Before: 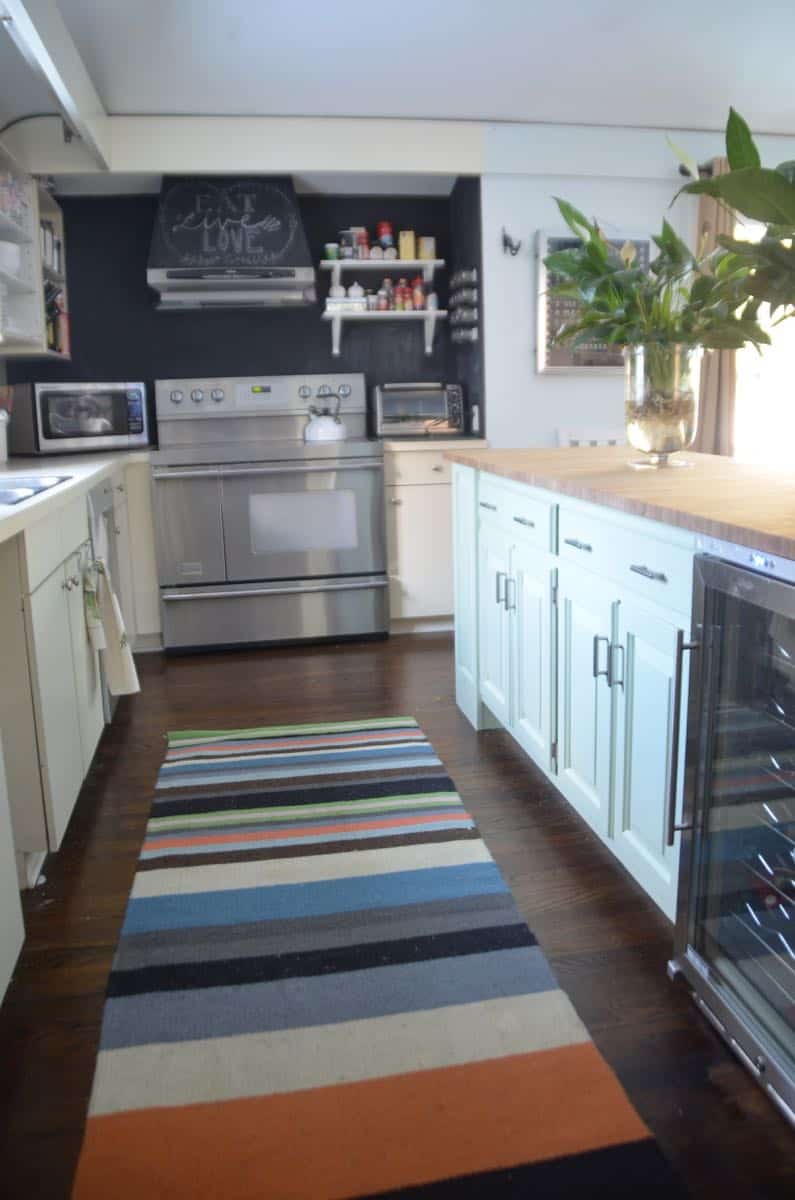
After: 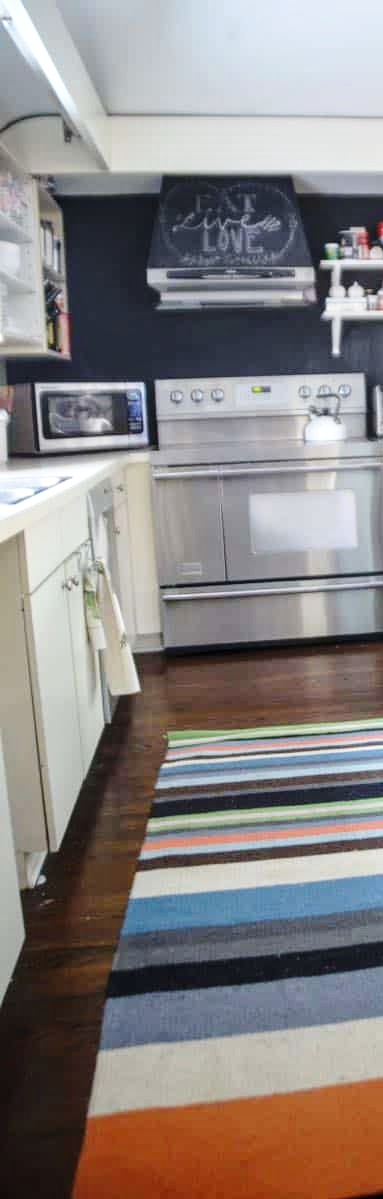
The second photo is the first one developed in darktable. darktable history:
crop and rotate: left 0.03%, top 0%, right 51.751%
local contrast: on, module defaults
base curve: curves: ch0 [(0, 0) (0.028, 0.03) (0.121, 0.232) (0.46, 0.748) (0.859, 0.968) (1, 1)], preserve colors none
